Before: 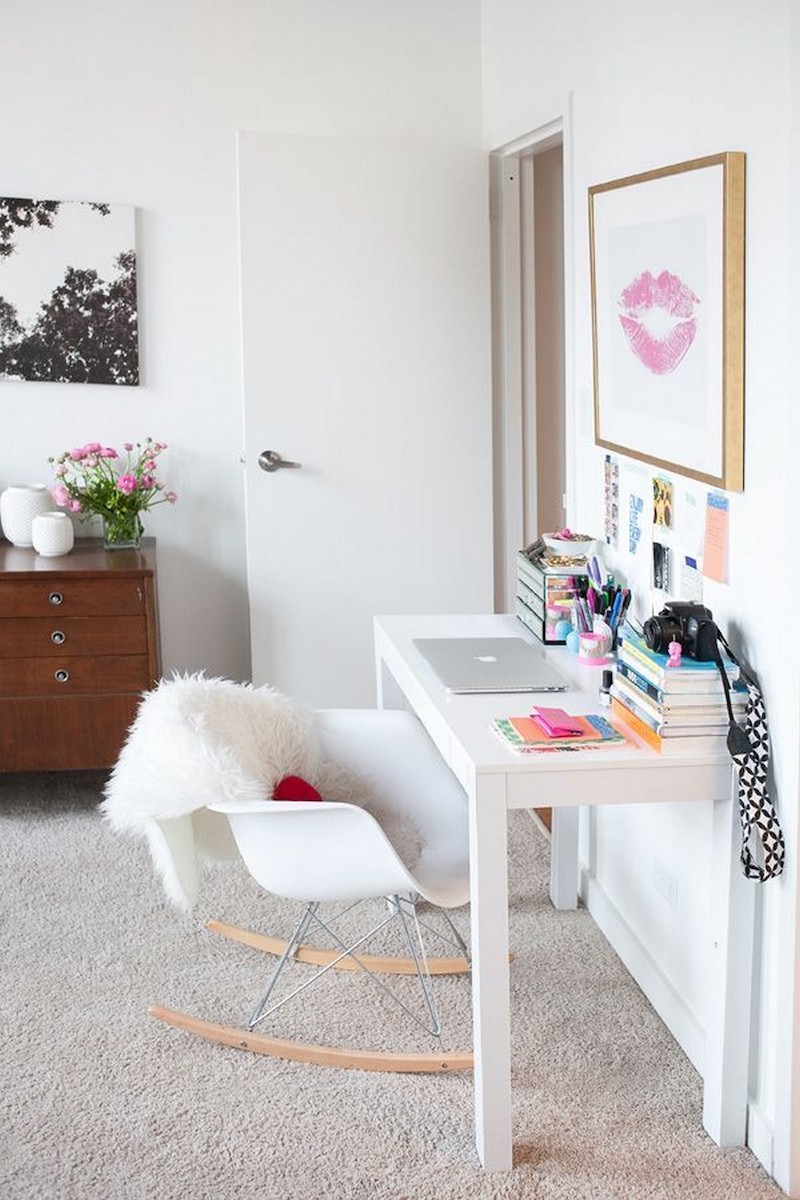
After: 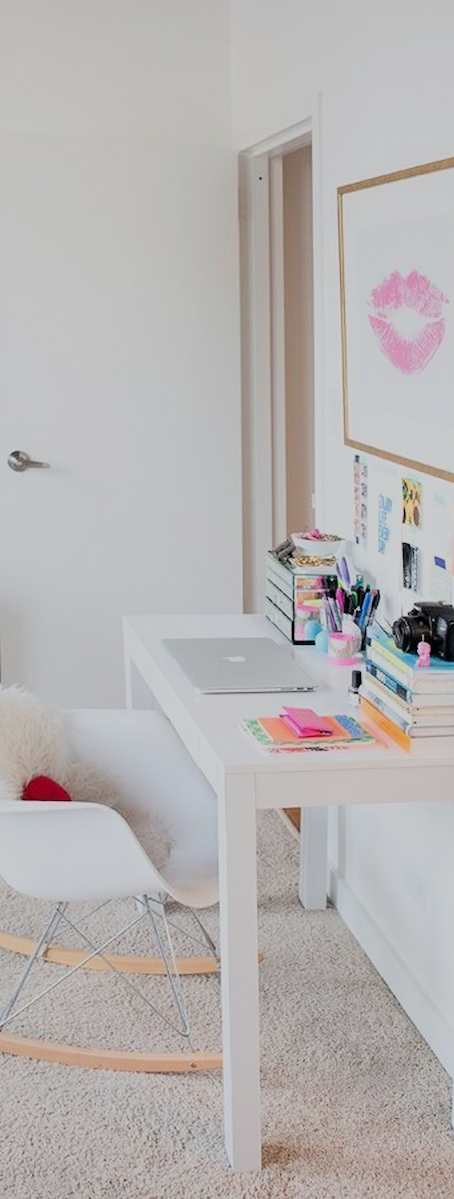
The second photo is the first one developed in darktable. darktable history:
filmic rgb: black relative exposure -6.91 EV, white relative exposure 5.69 EV, threshold 5.94 EV, hardness 2.84, color science v6 (2022), enable highlight reconstruction true
crop: left 31.419%, top 0.02%, right 11.718%
